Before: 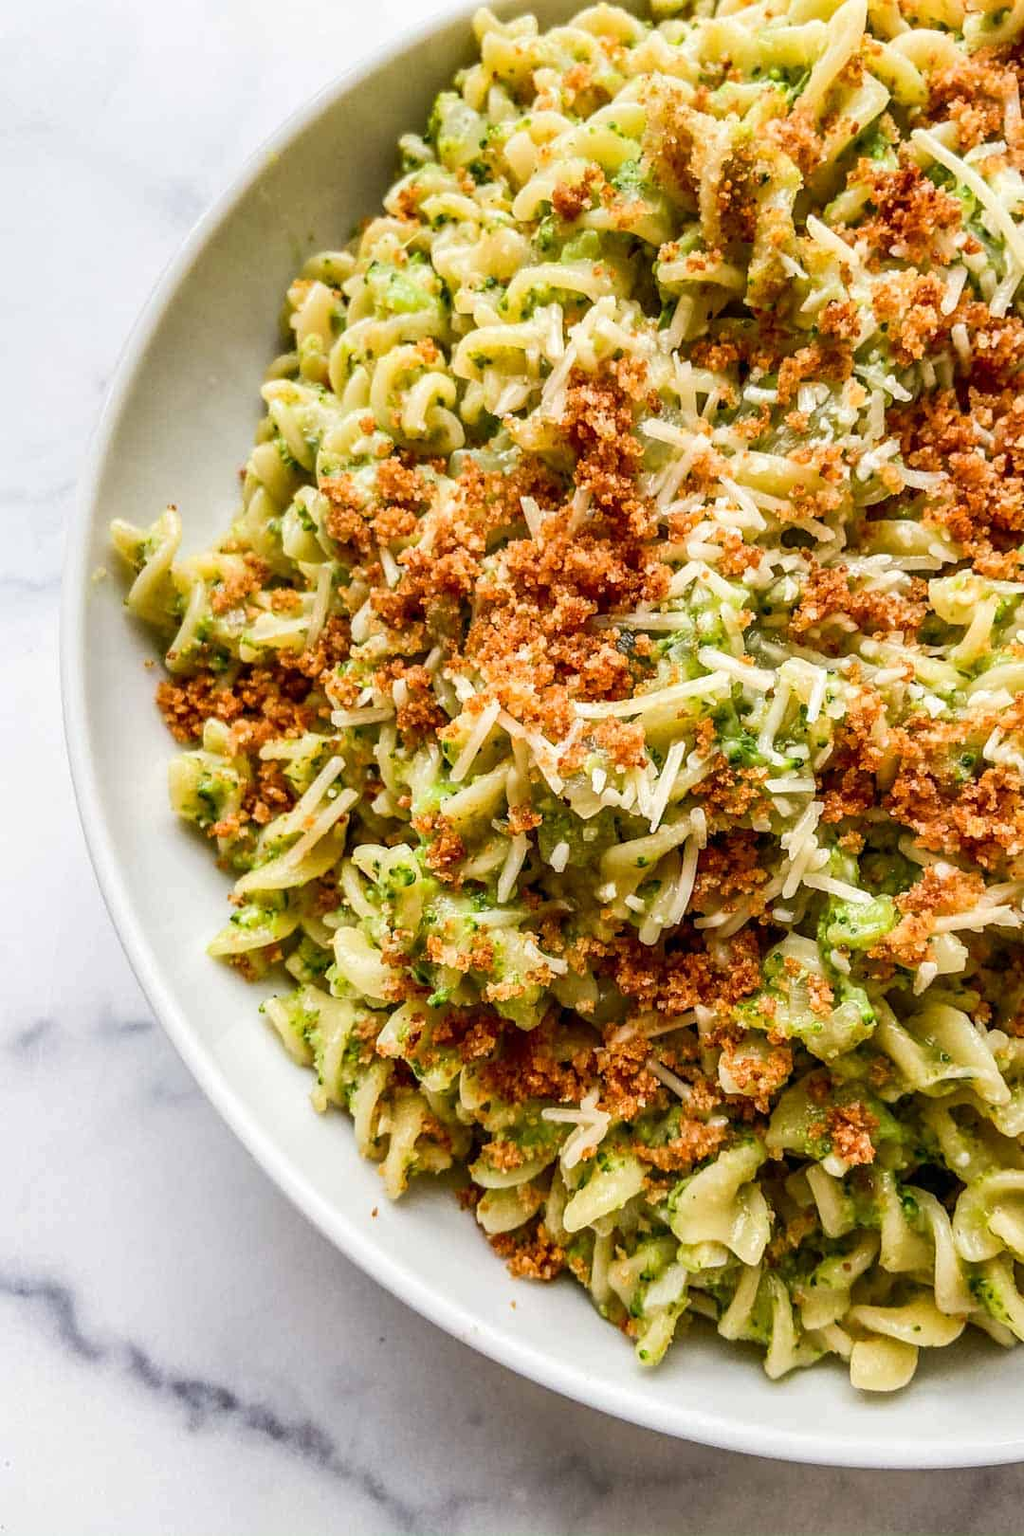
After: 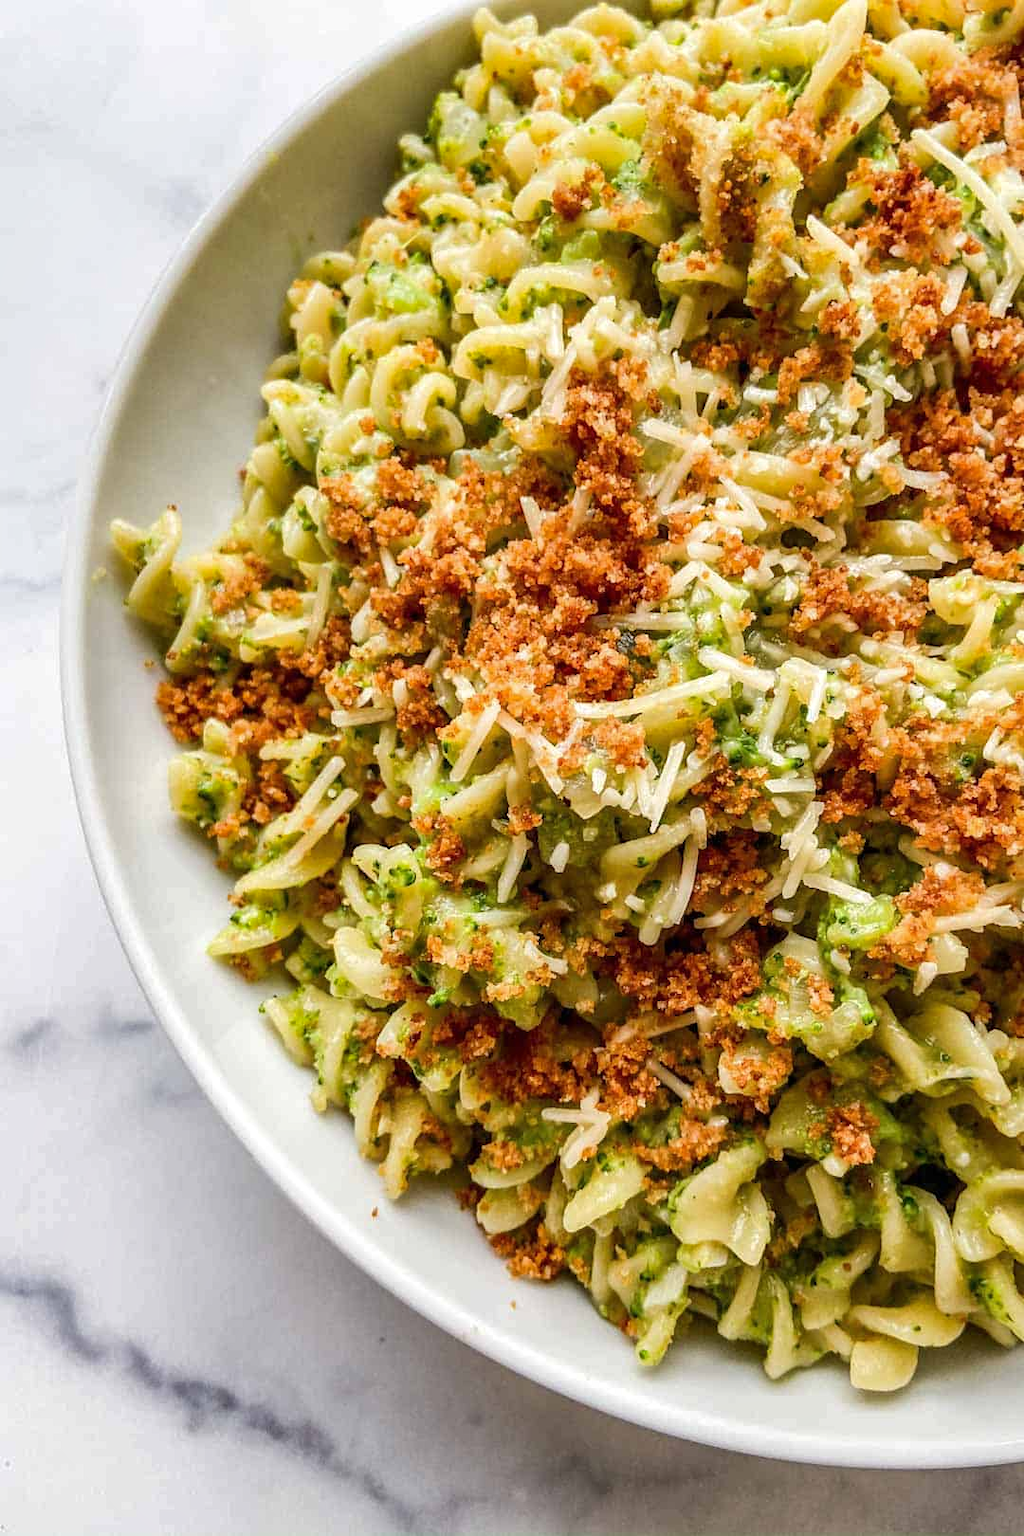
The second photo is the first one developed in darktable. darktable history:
shadows and highlights: shadows 9.72, white point adjustment 1.02, highlights -38.75
